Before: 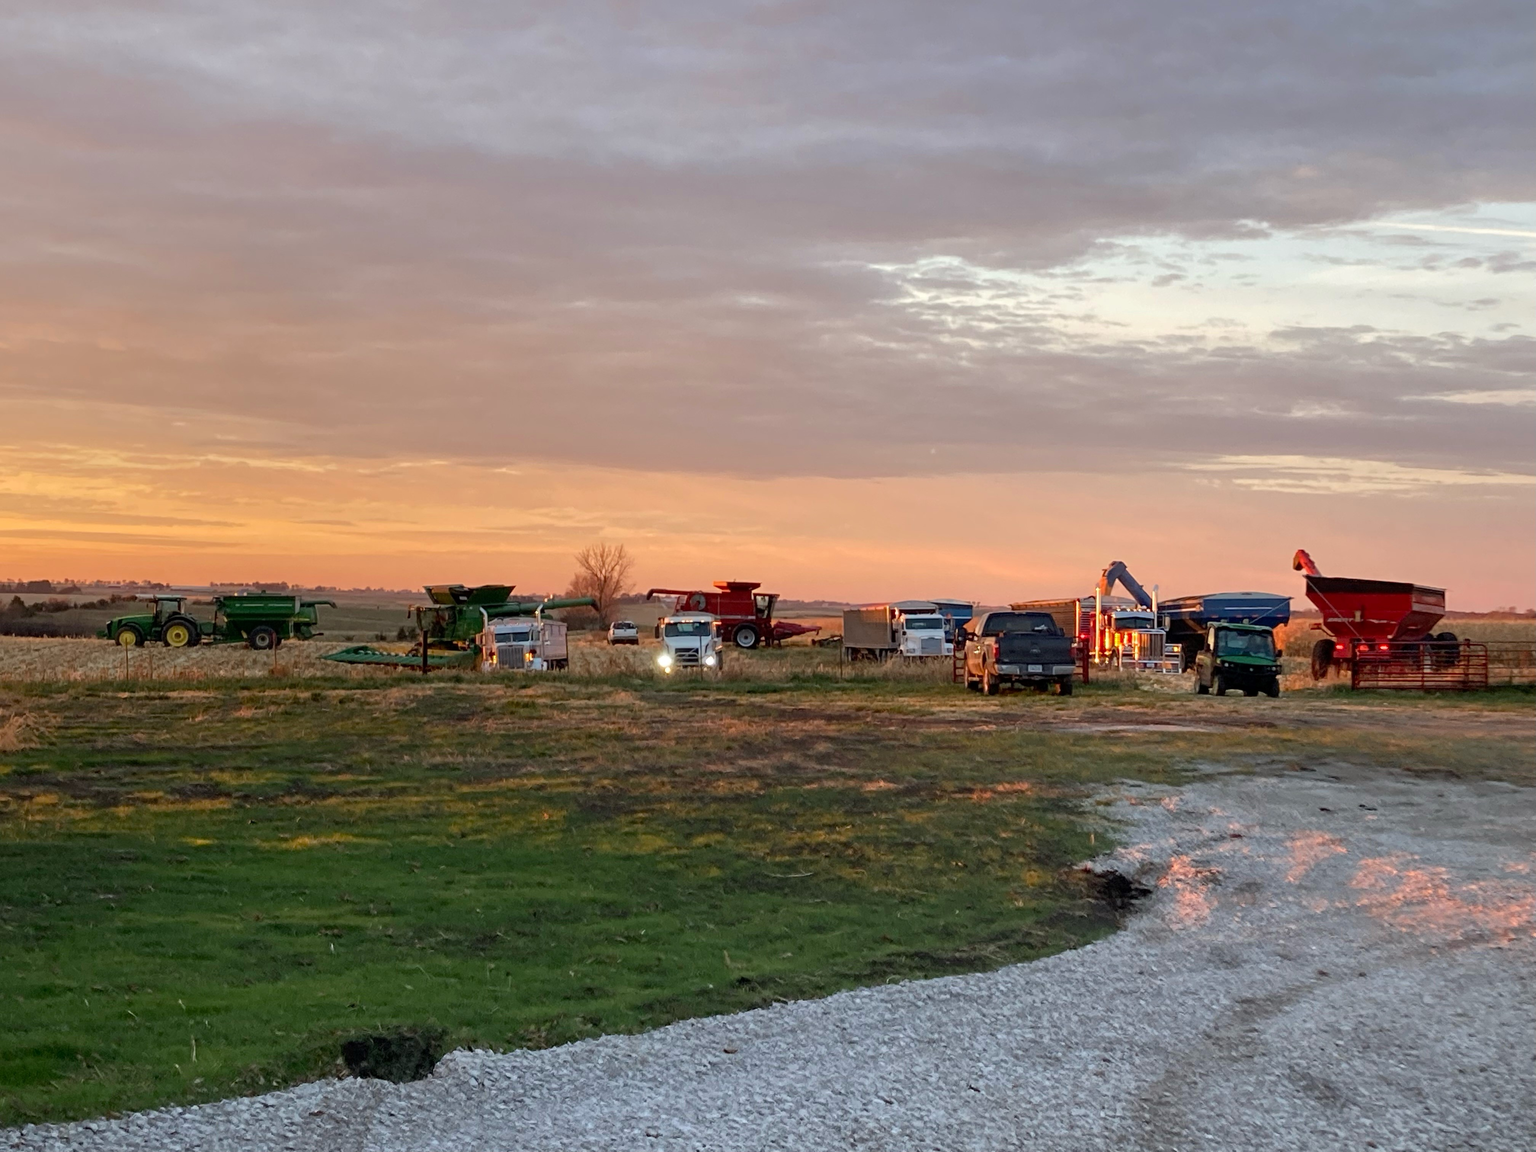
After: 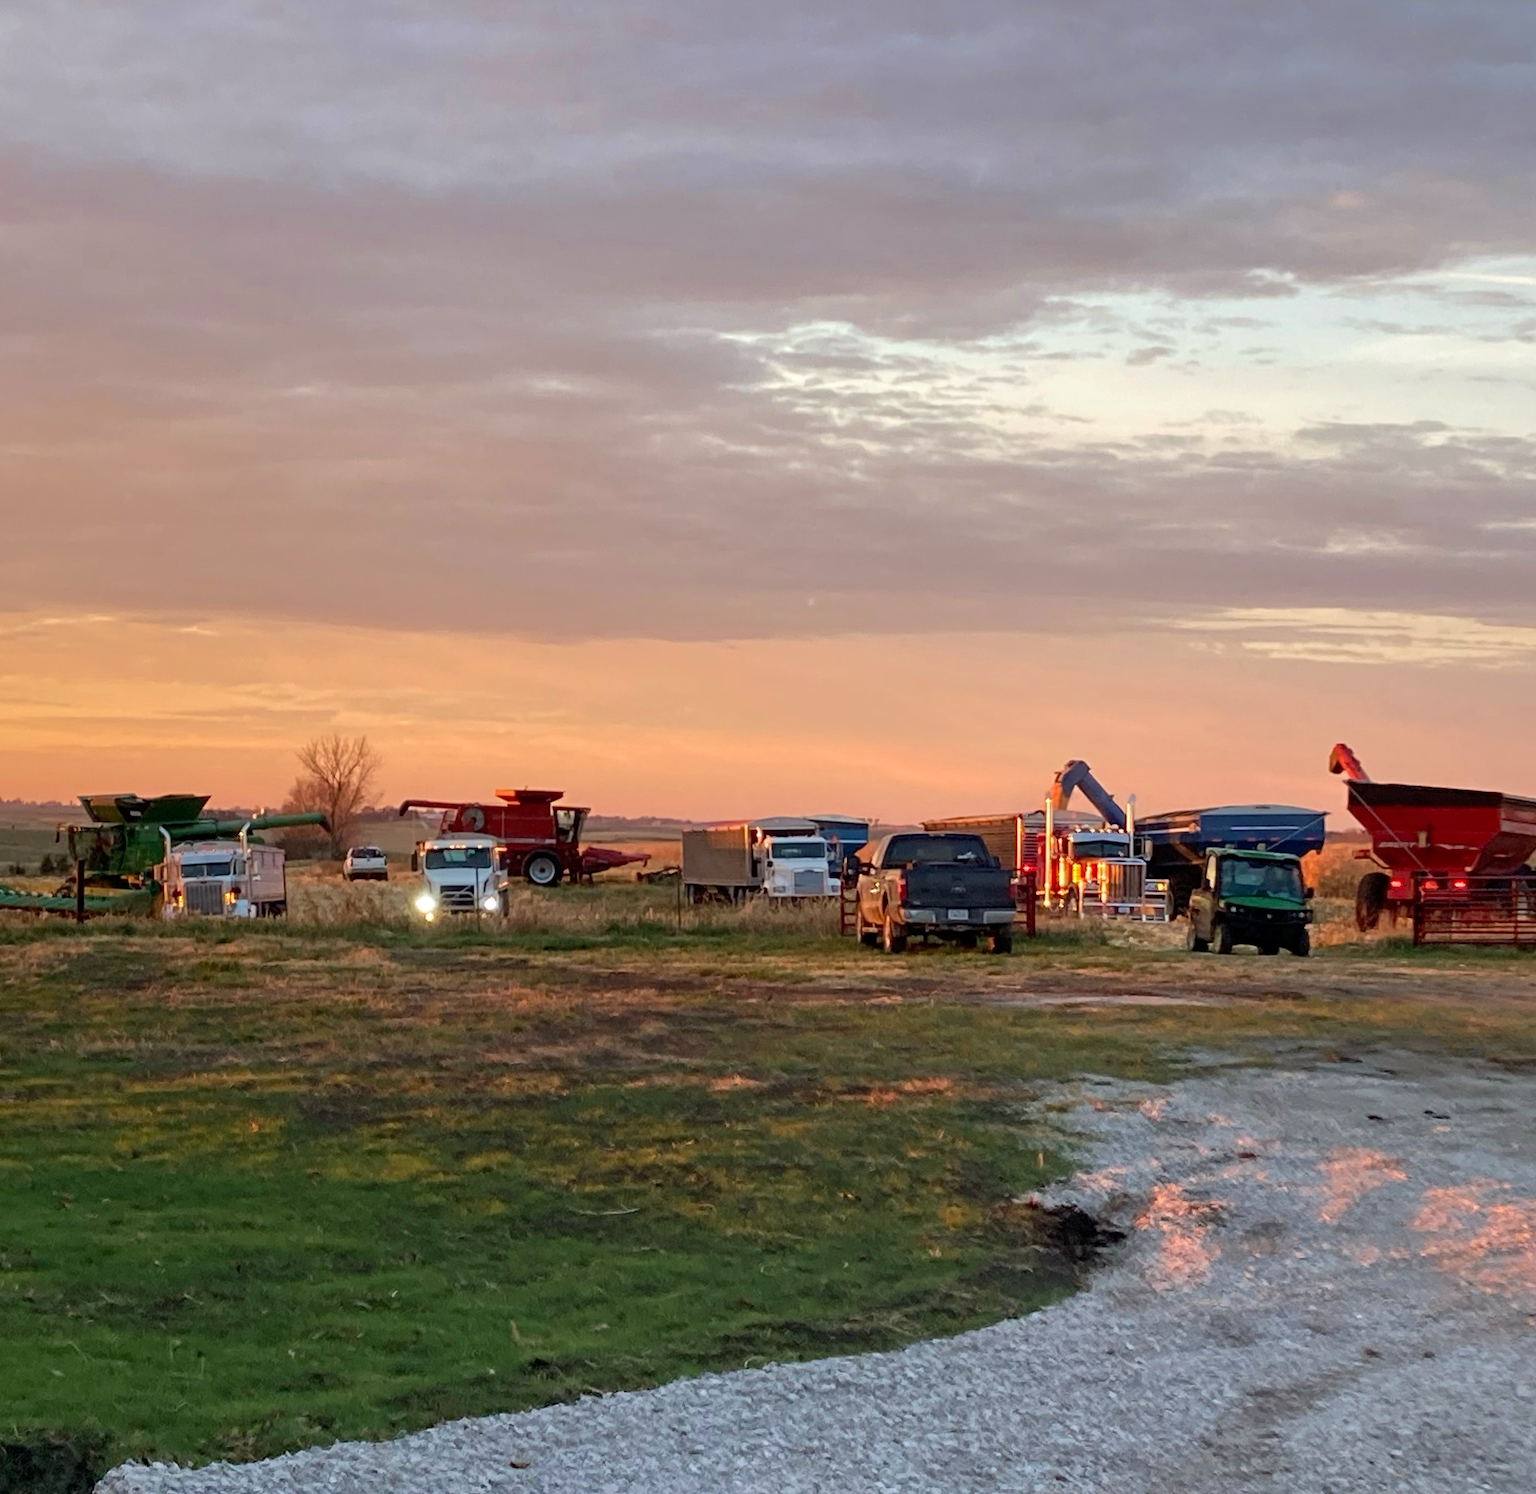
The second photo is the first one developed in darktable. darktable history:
crop and rotate: left 24.037%, top 2.866%, right 6.434%, bottom 6.894%
velvia: strength 16.65%
